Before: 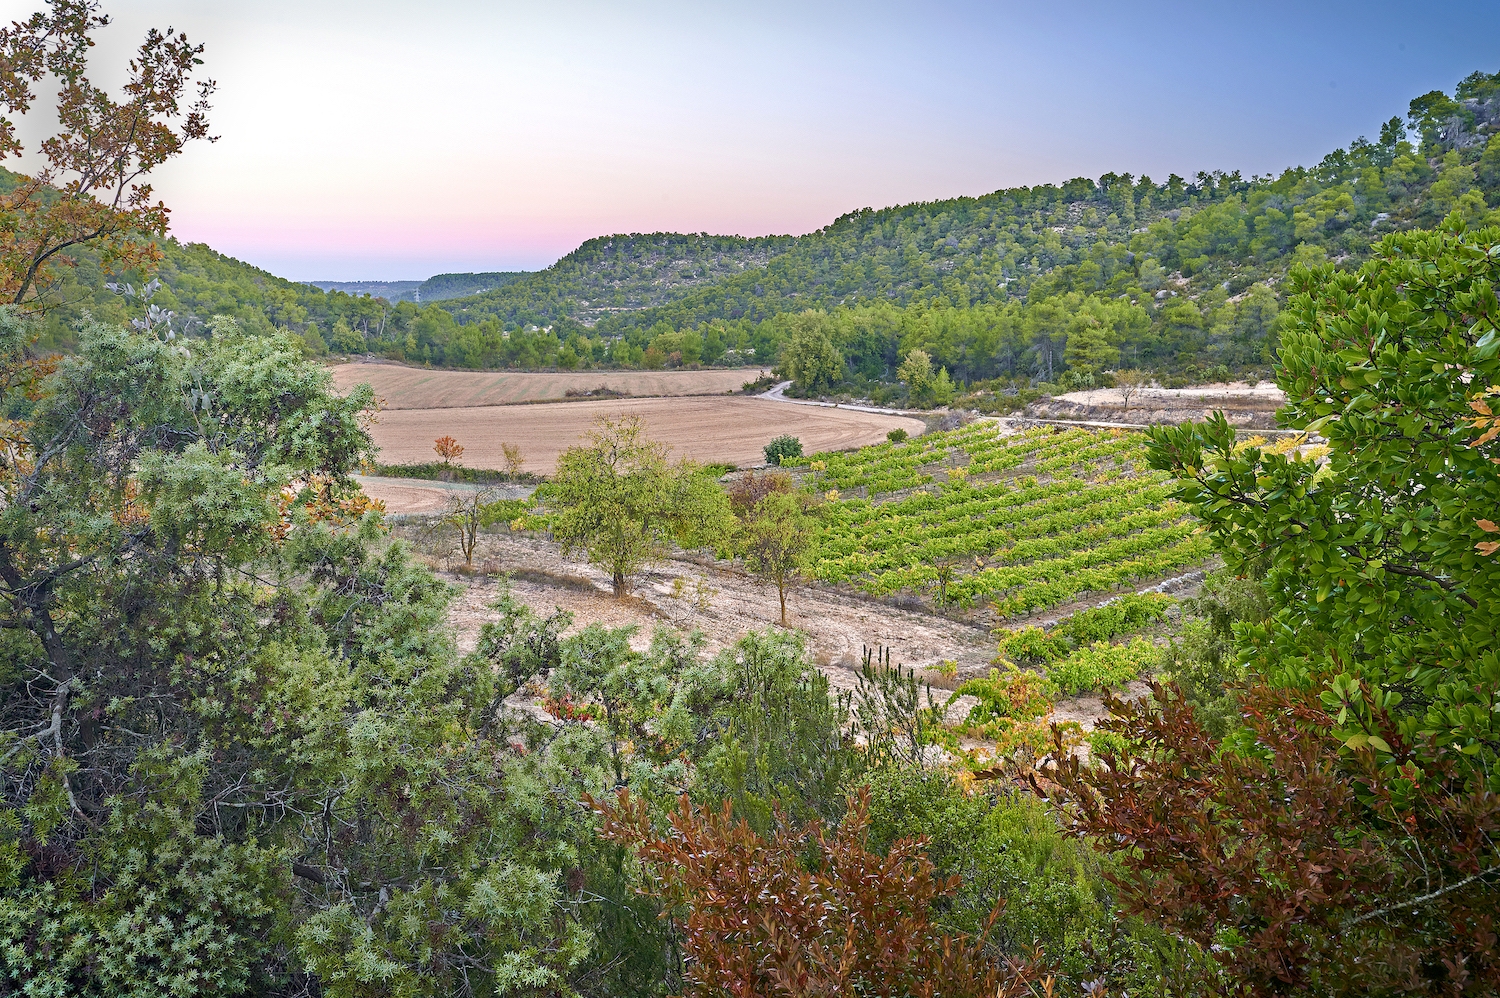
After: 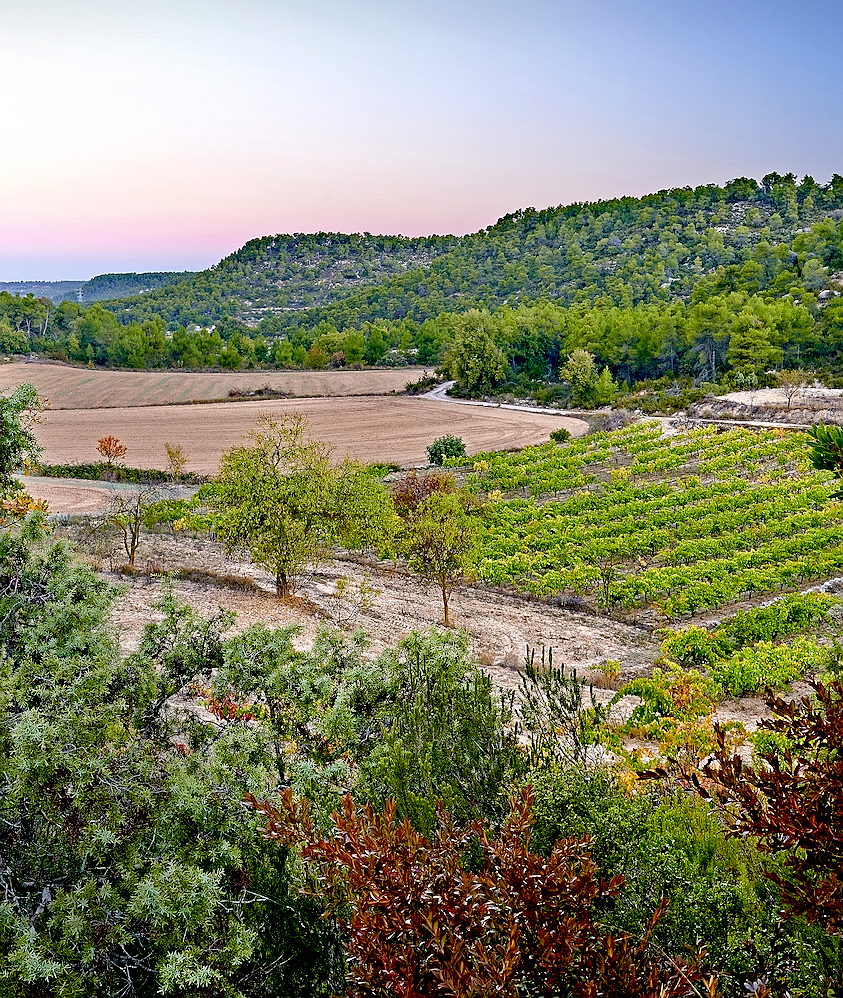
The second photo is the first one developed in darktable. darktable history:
exposure: black level correction 0.056, compensate highlight preservation false
crop and rotate: left 22.516%, right 21.234%
sharpen: radius 0.969, amount 0.604
